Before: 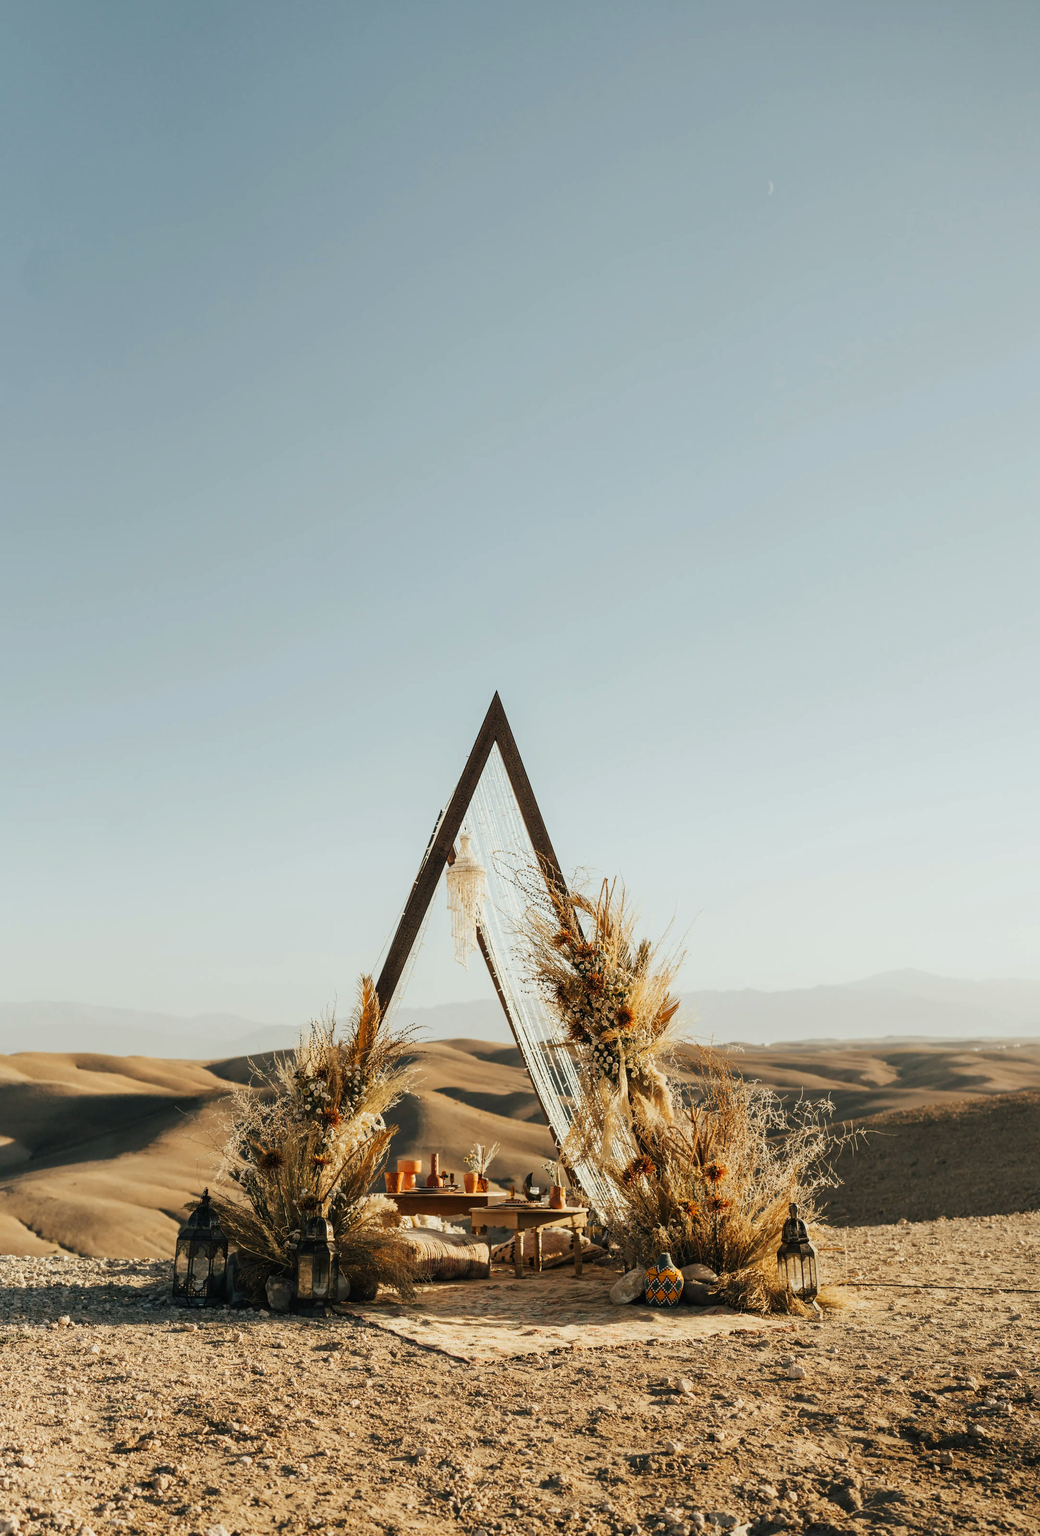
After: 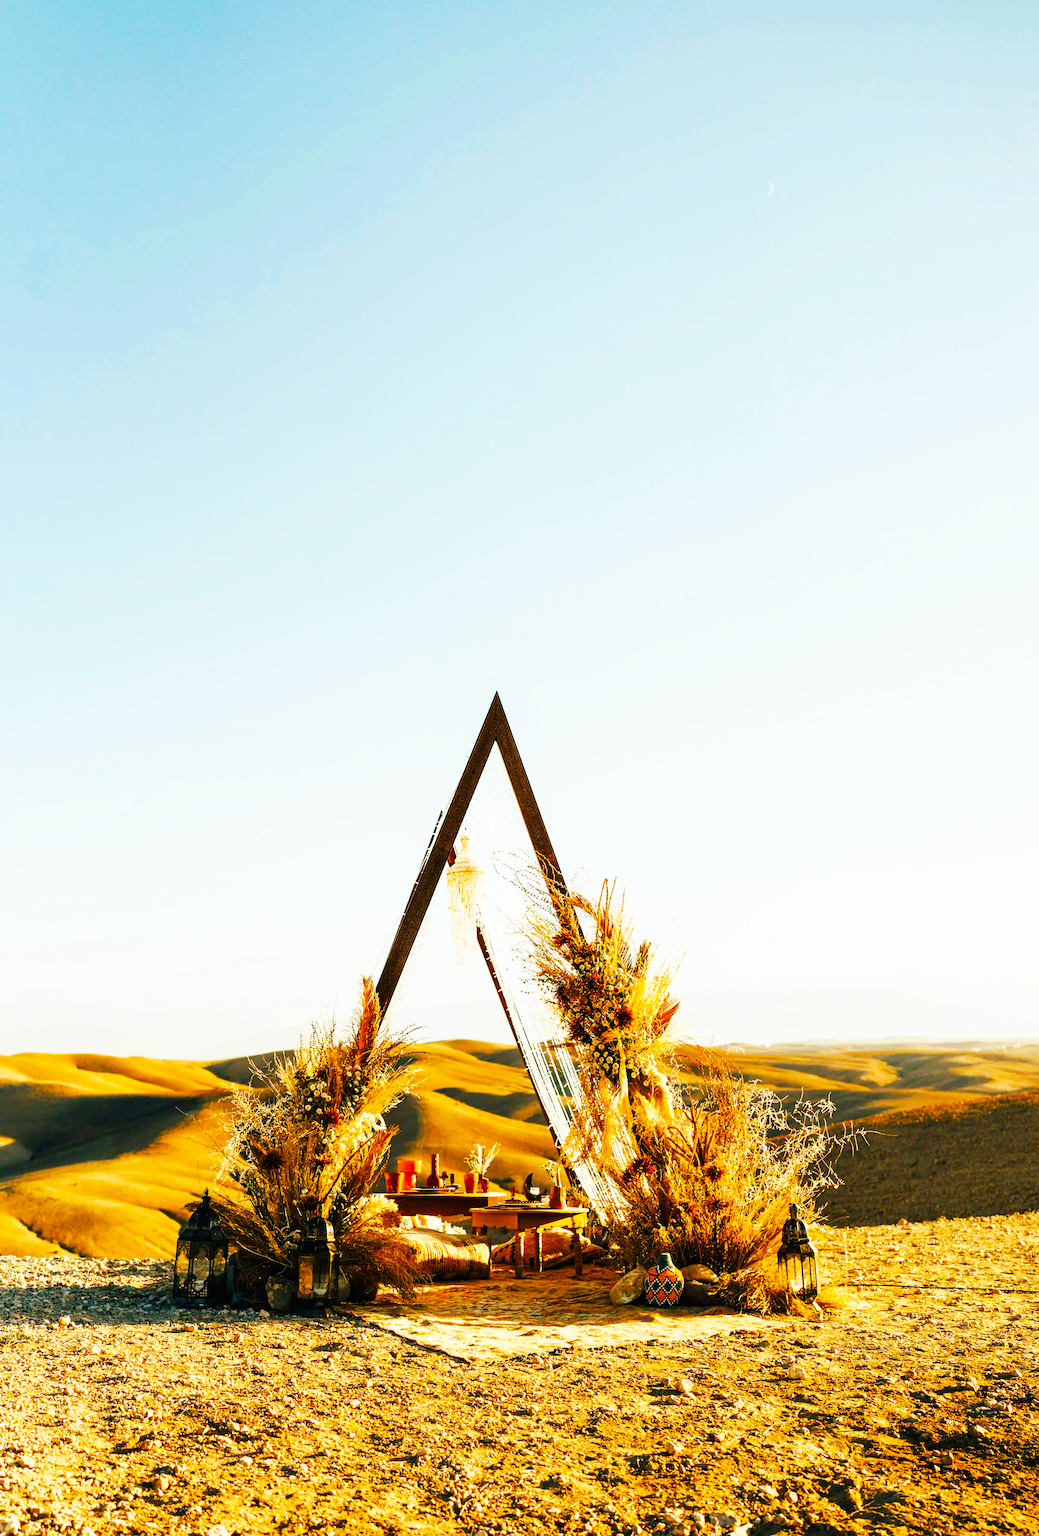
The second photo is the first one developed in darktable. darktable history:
color balance rgb: global offset › hue 169.13°, linear chroma grading › global chroma 8.897%, perceptual saturation grading › global saturation 25.484%, global vibrance 16.242%, saturation formula JzAzBz (2021)
color zones: curves: ch1 [(0, 0.831) (0.08, 0.771) (0.157, 0.268) (0.241, 0.207) (0.562, -0.005) (0.714, -0.013) (0.876, 0.01) (1, 0.831)], mix -128.71%
base curve: curves: ch0 [(0, 0) (0.007, 0.004) (0.027, 0.03) (0.046, 0.07) (0.207, 0.54) (0.442, 0.872) (0.673, 0.972) (1, 1)], preserve colors none
